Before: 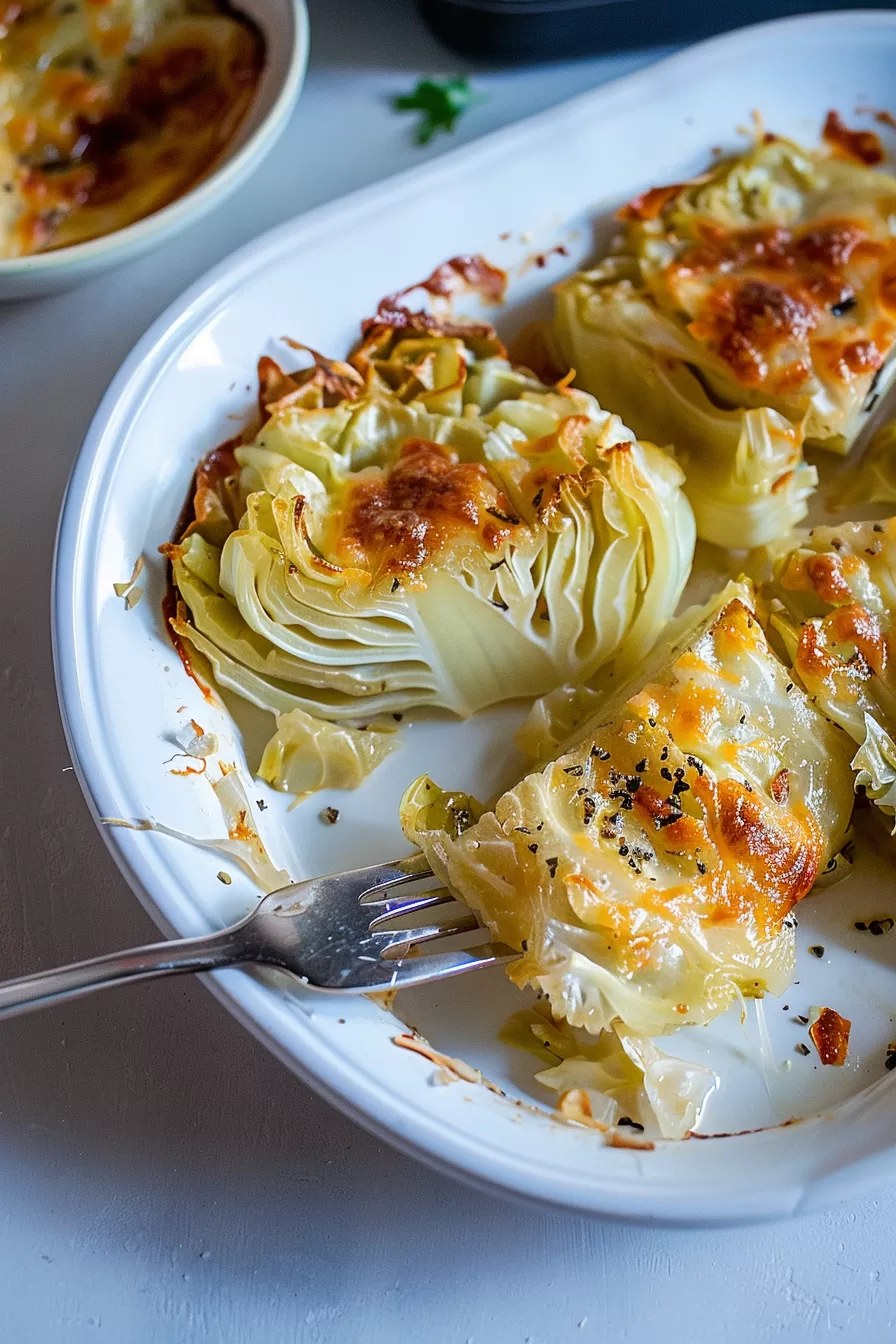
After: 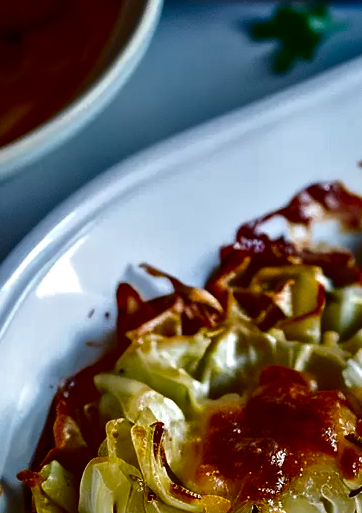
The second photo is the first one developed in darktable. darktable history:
contrast brightness saturation: contrast 0.089, brightness -0.603, saturation 0.169
crop: left 15.751%, top 5.447%, right 43.802%, bottom 56.373%
contrast equalizer: octaves 7, y [[0.536, 0.565, 0.581, 0.516, 0.52, 0.491], [0.5 ×6], [0.5 ×6], [0 ×6], [0 ×6]]
